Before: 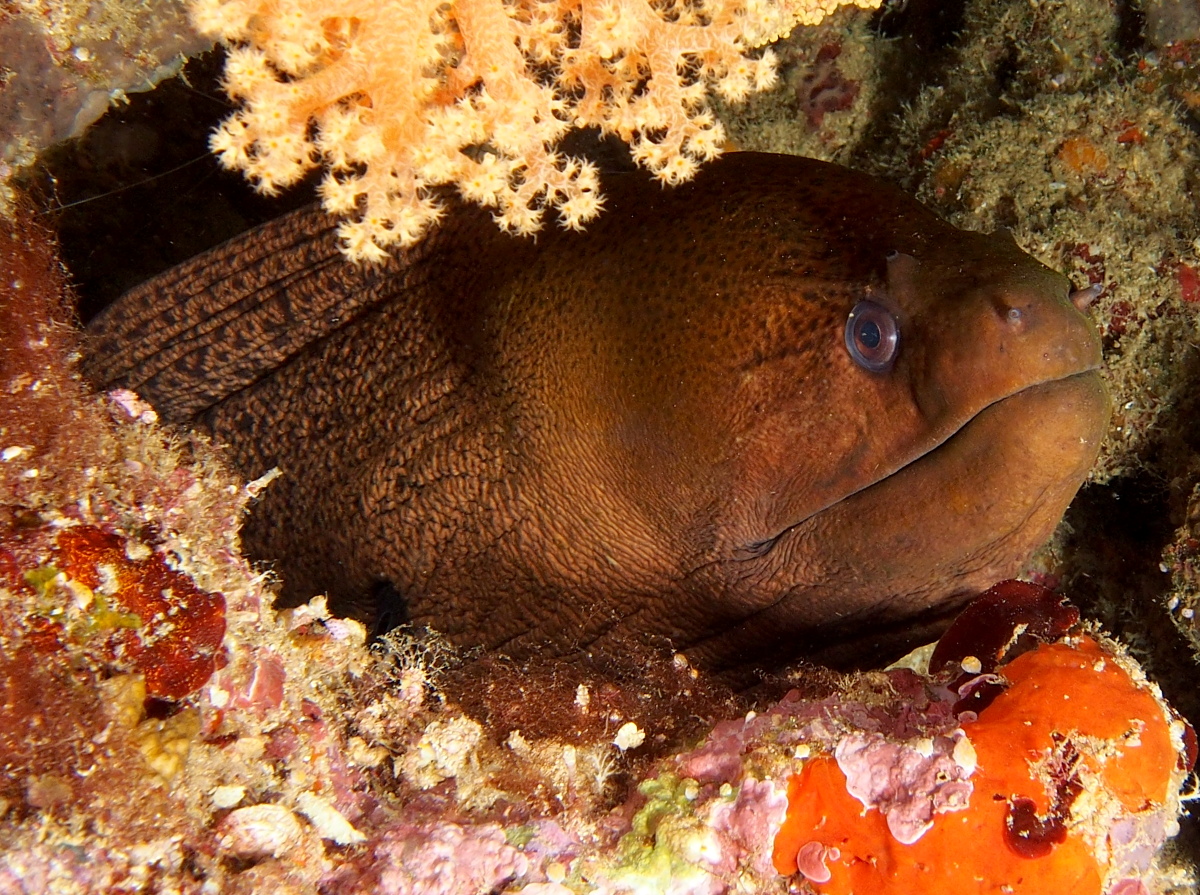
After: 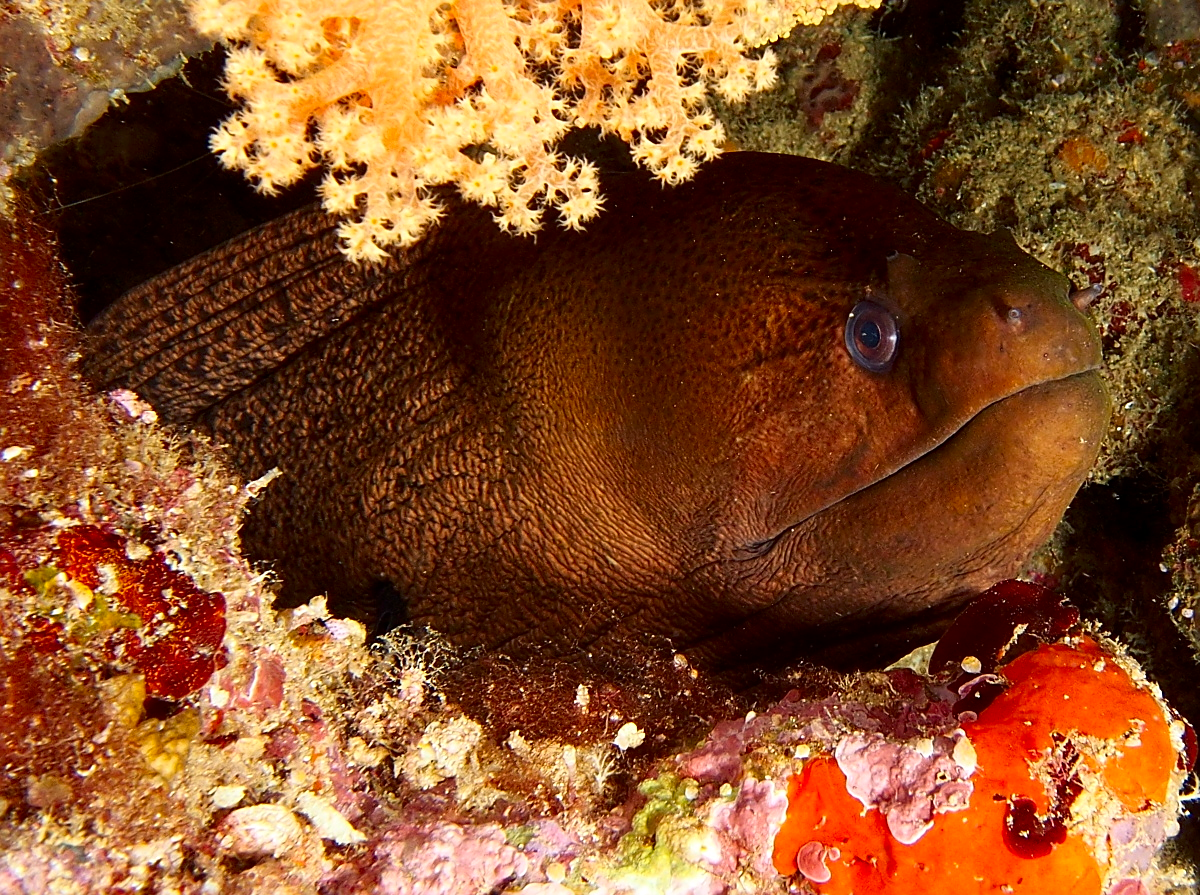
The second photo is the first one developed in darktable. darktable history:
contrast brightness saturation: contrast 0.129, brightness -0.052, saturation 0.163
sharpen: on, module defaults
